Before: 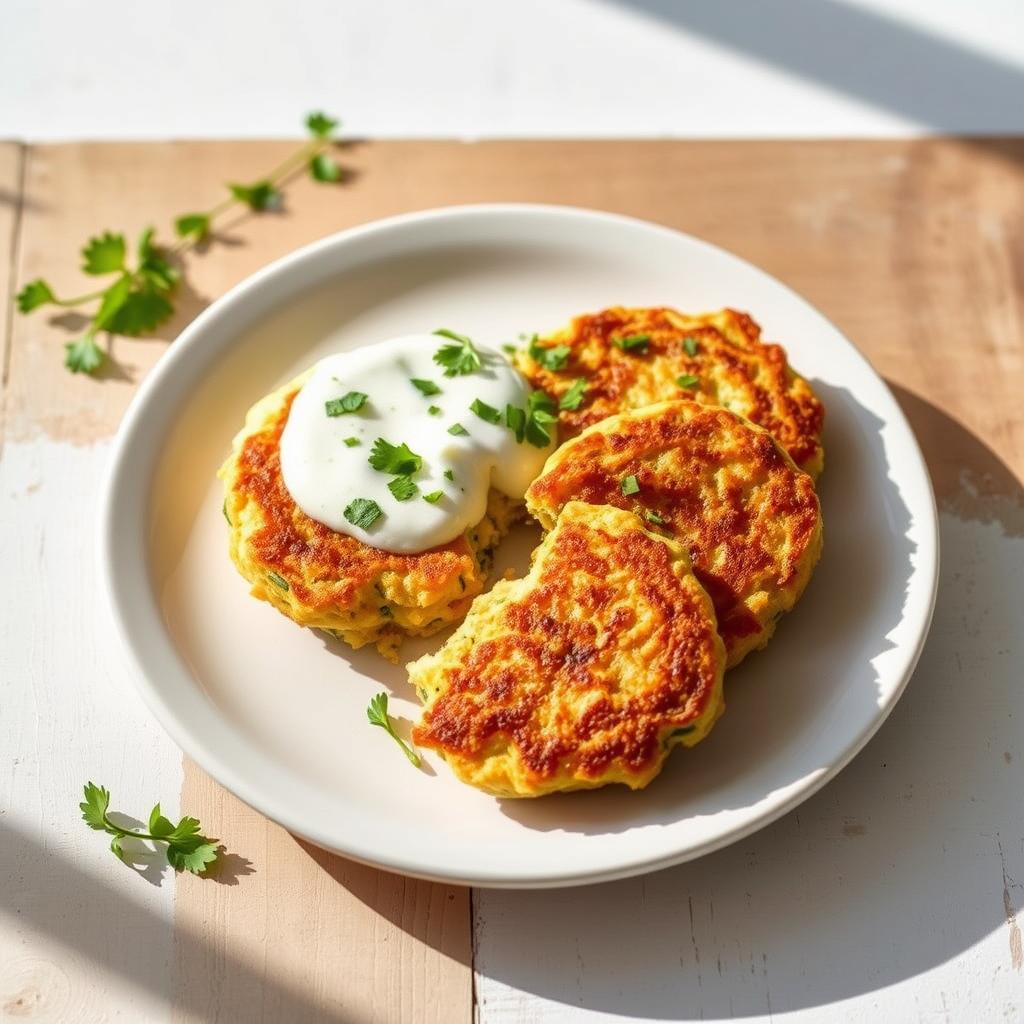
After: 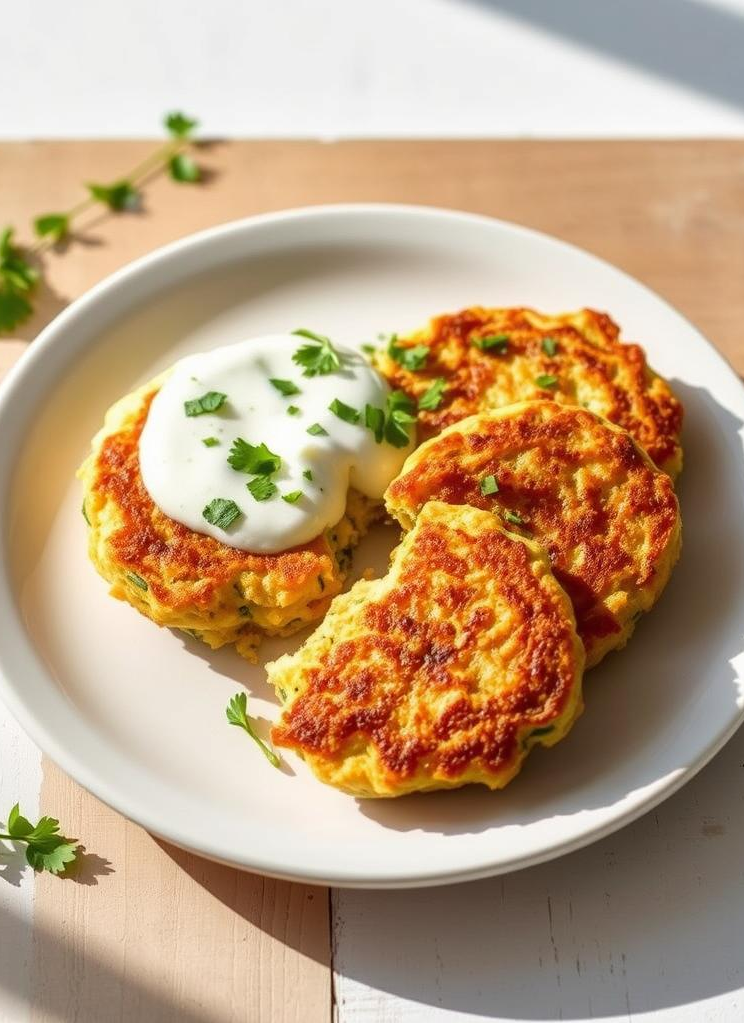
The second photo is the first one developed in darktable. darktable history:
crop: left 13.819%, top 0%, right 13.438%
